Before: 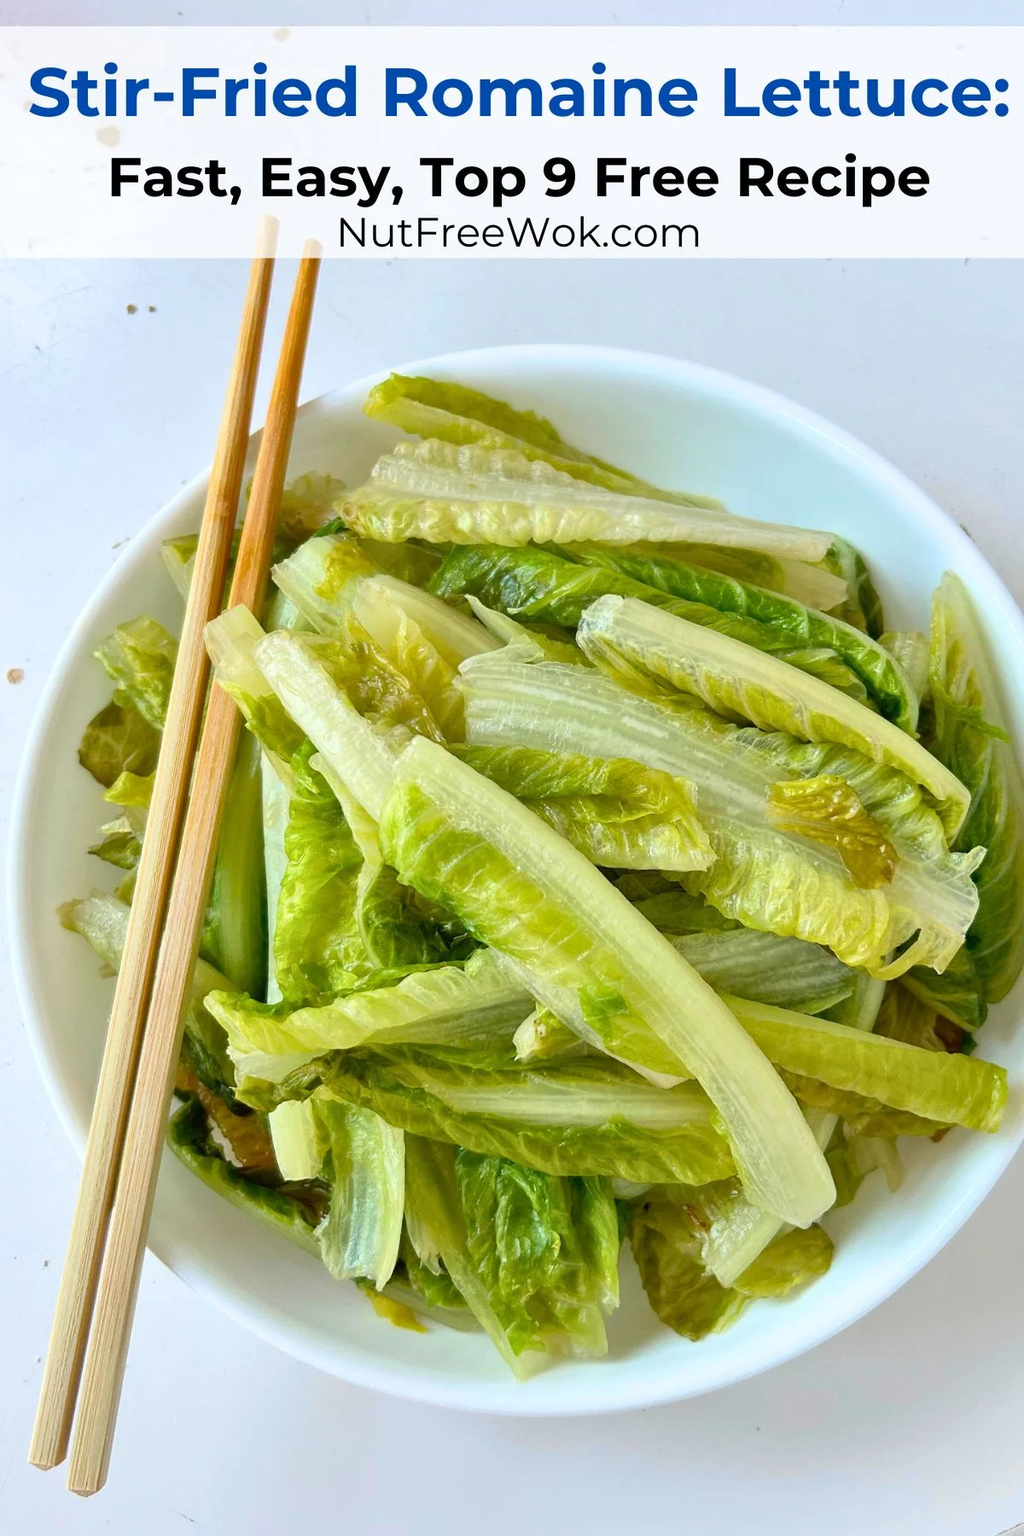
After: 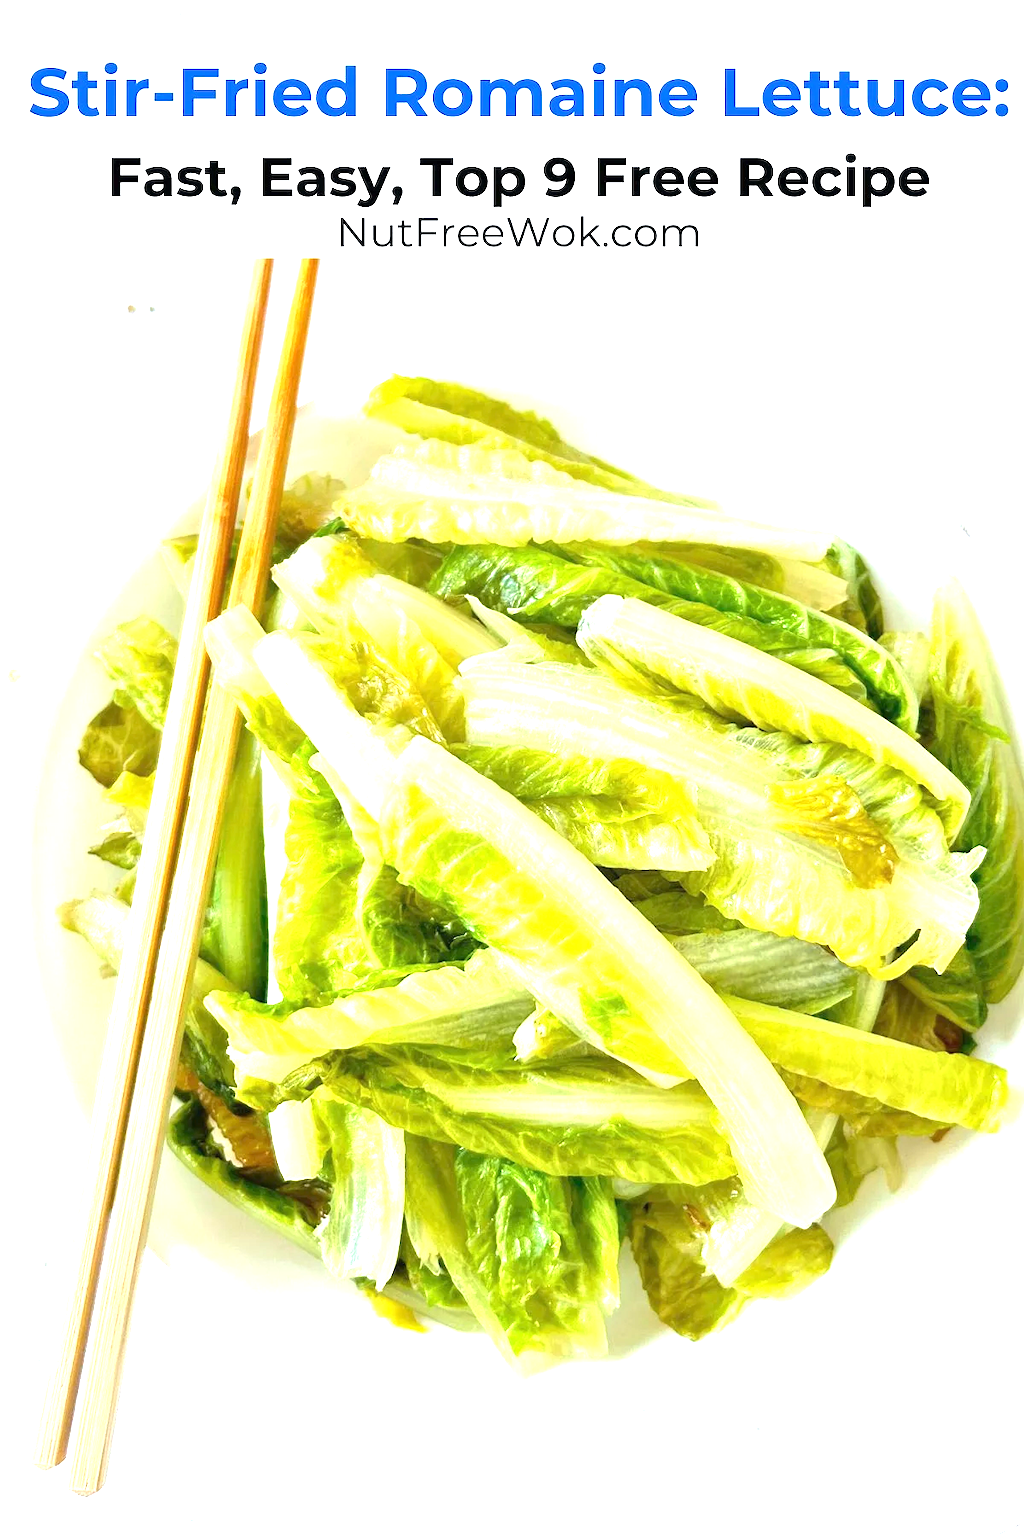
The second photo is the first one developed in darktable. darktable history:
exposure: black level correction 0, exposure 1.45 EV, compensate exposure bias true, compensate highlight preservation false
